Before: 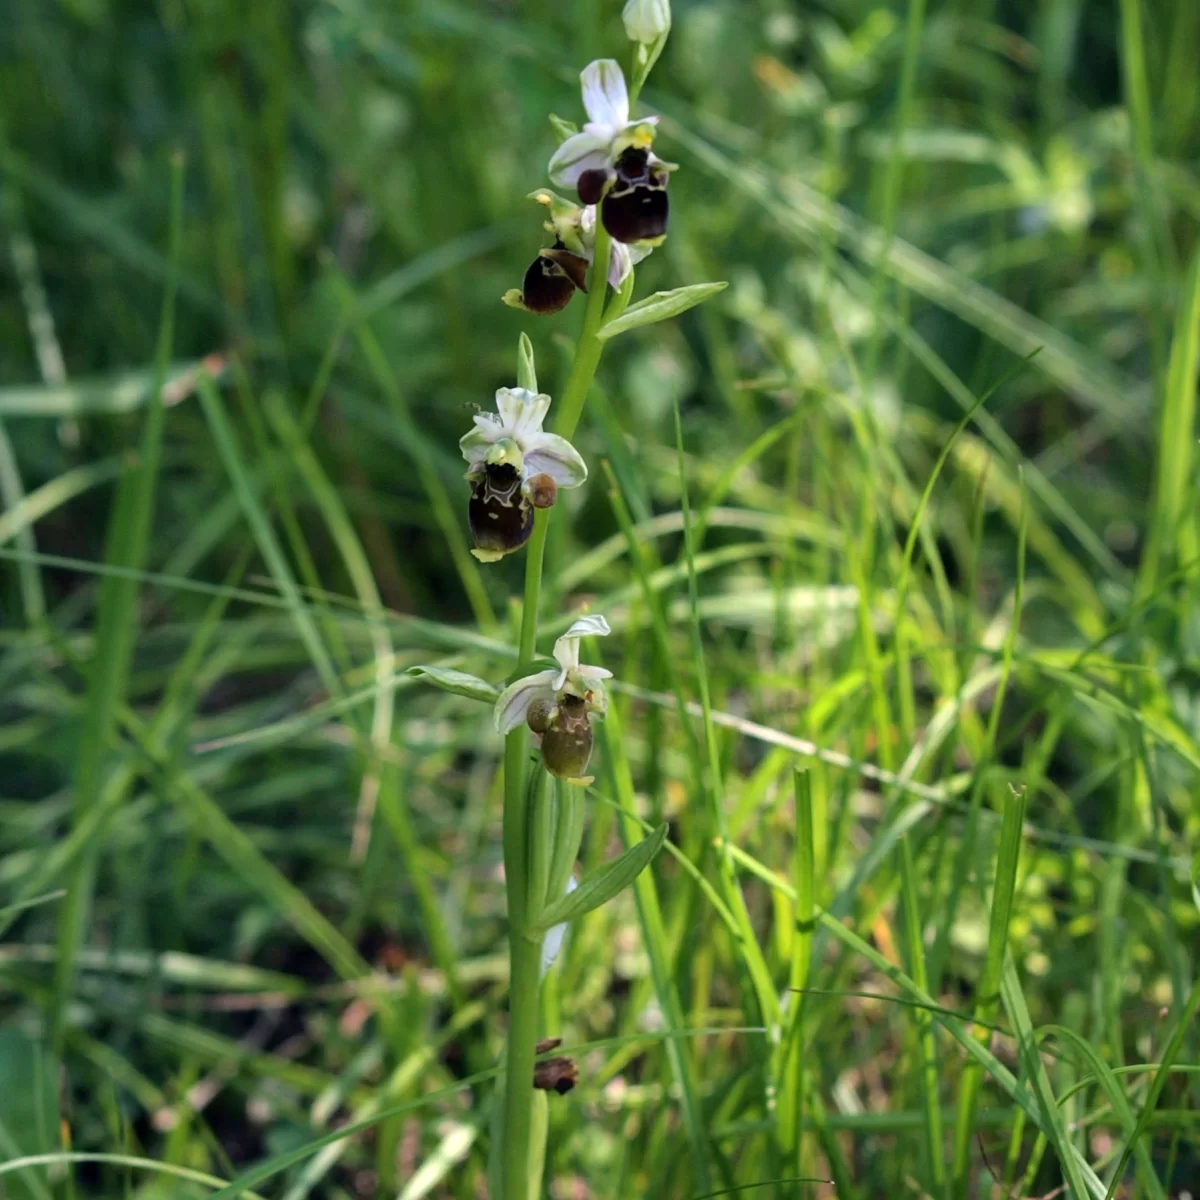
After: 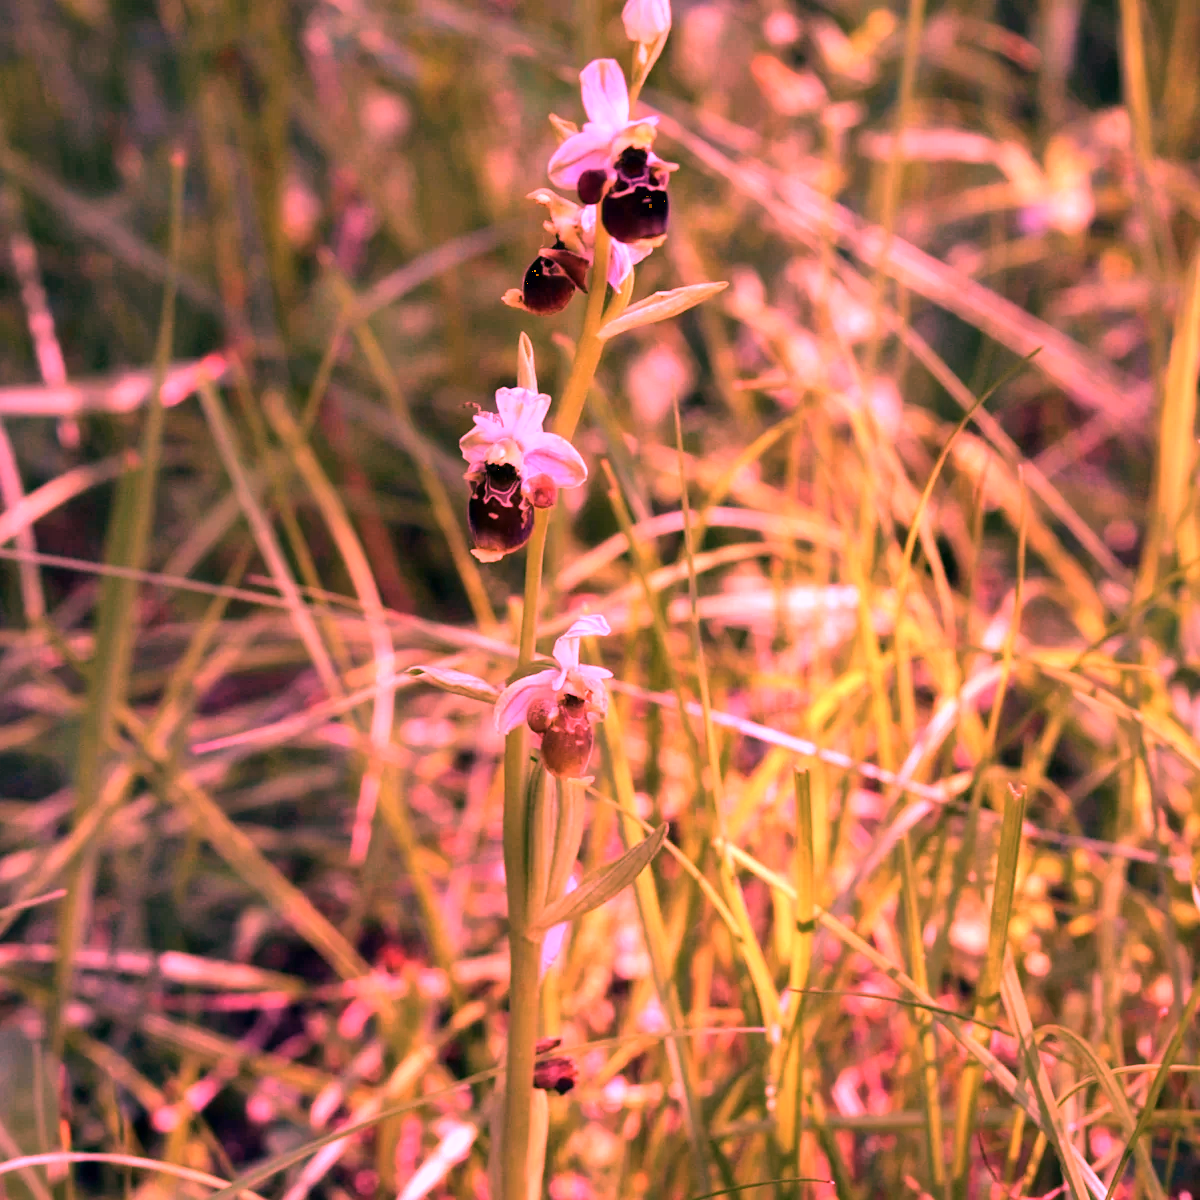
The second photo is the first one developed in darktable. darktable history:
white balance: red 2.393, blue 1.224
color calibration: output R [0.999, 0.026, -0.11, 0], output G [-0.019, 1.037, -0.099, 0], output B [0.022, -0.023, 0.902, 0], illuminant custom, x 0.367, y 0.392, temperature 4437.75 K, clip negative RGB from gamut false
